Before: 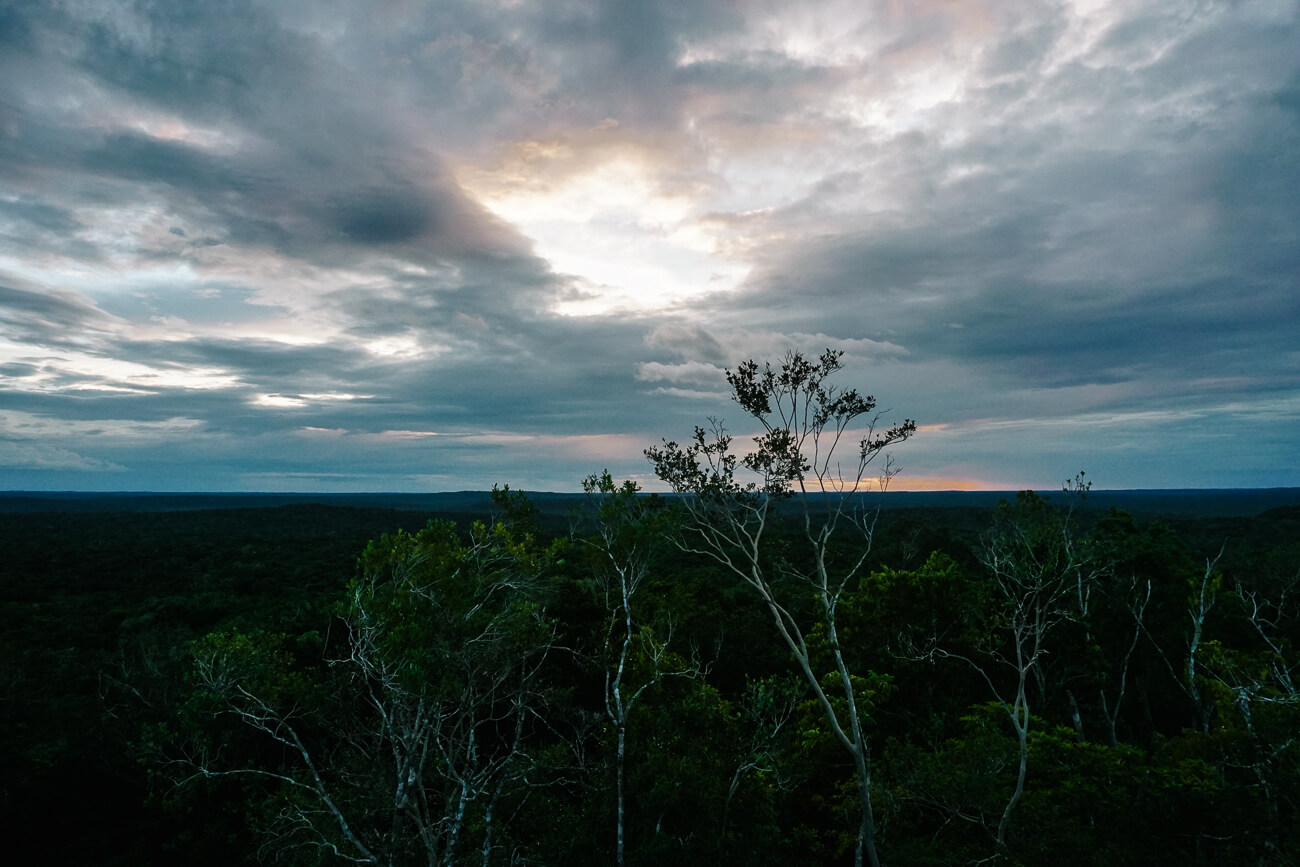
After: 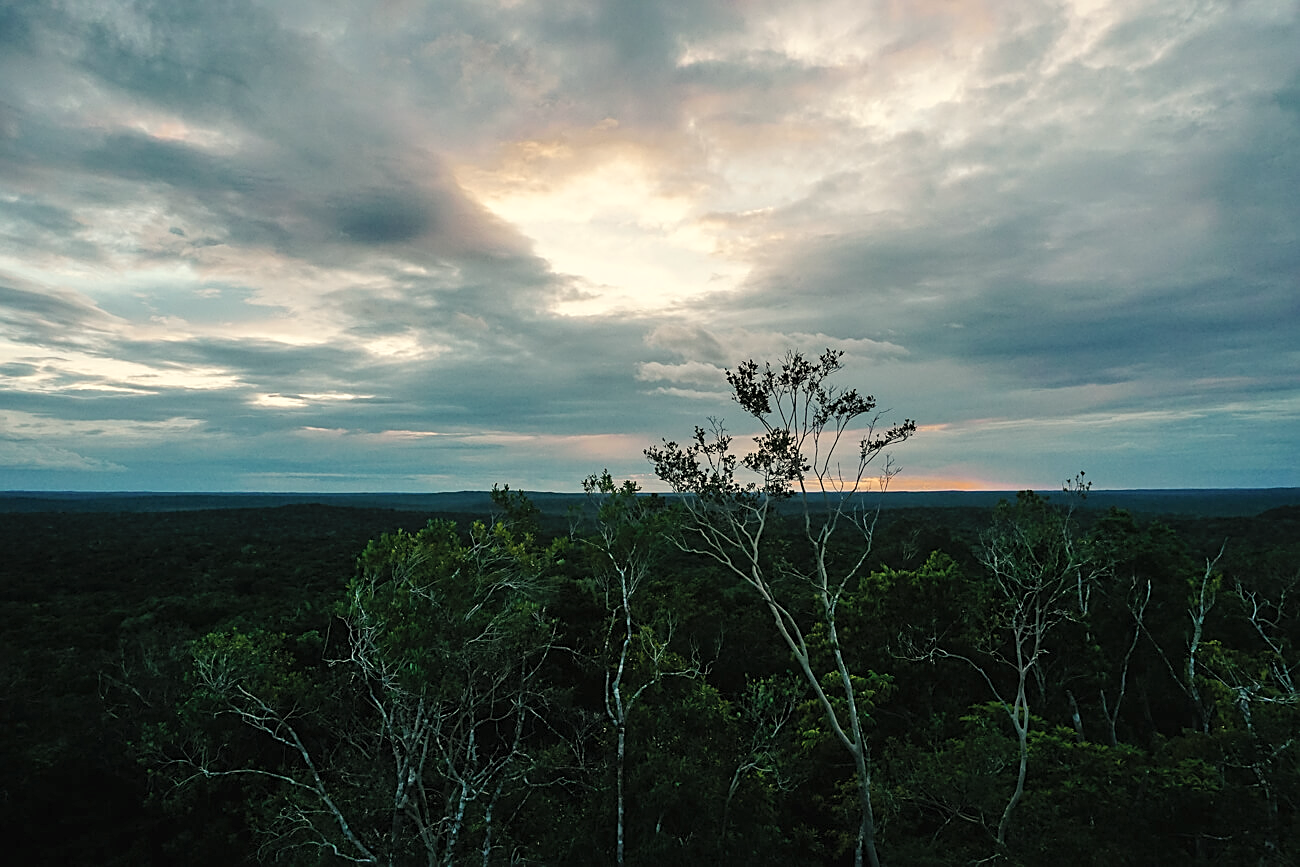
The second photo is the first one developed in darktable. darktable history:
contrast brightness saturation: brightness 0.13
sharpen: on, module defaults
color balance: output saturation 98.5%
white balance: red 1.029, blue 0.92
